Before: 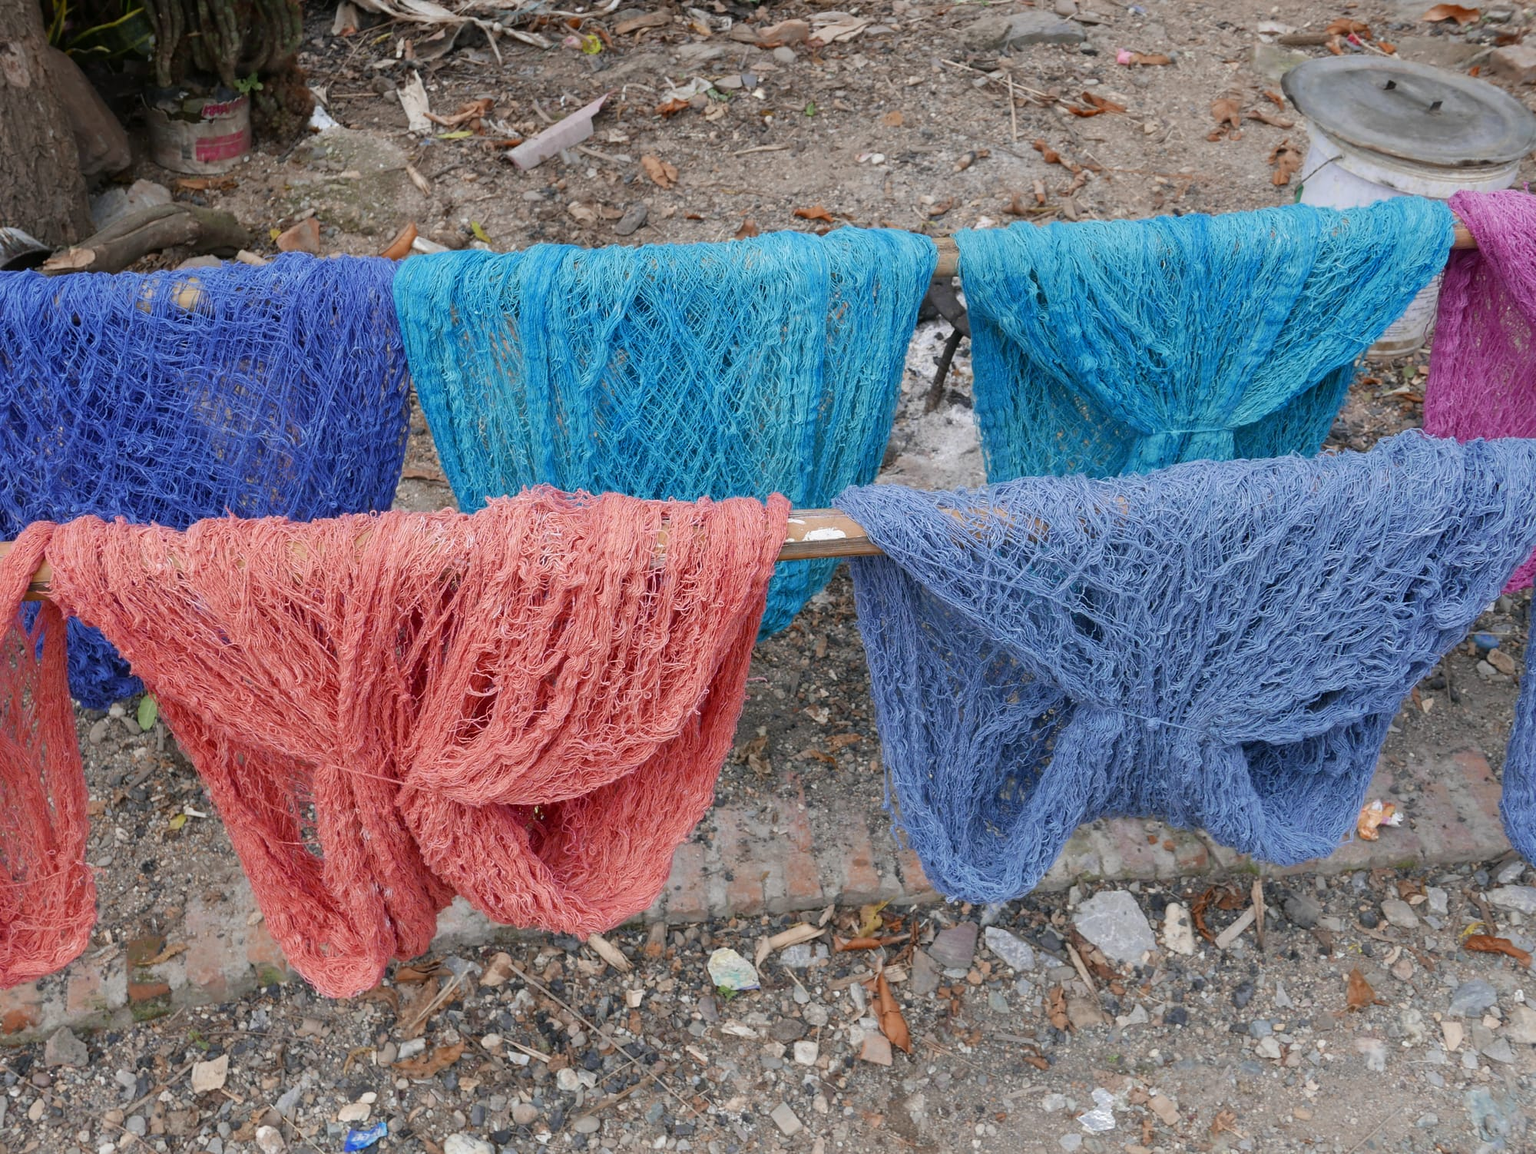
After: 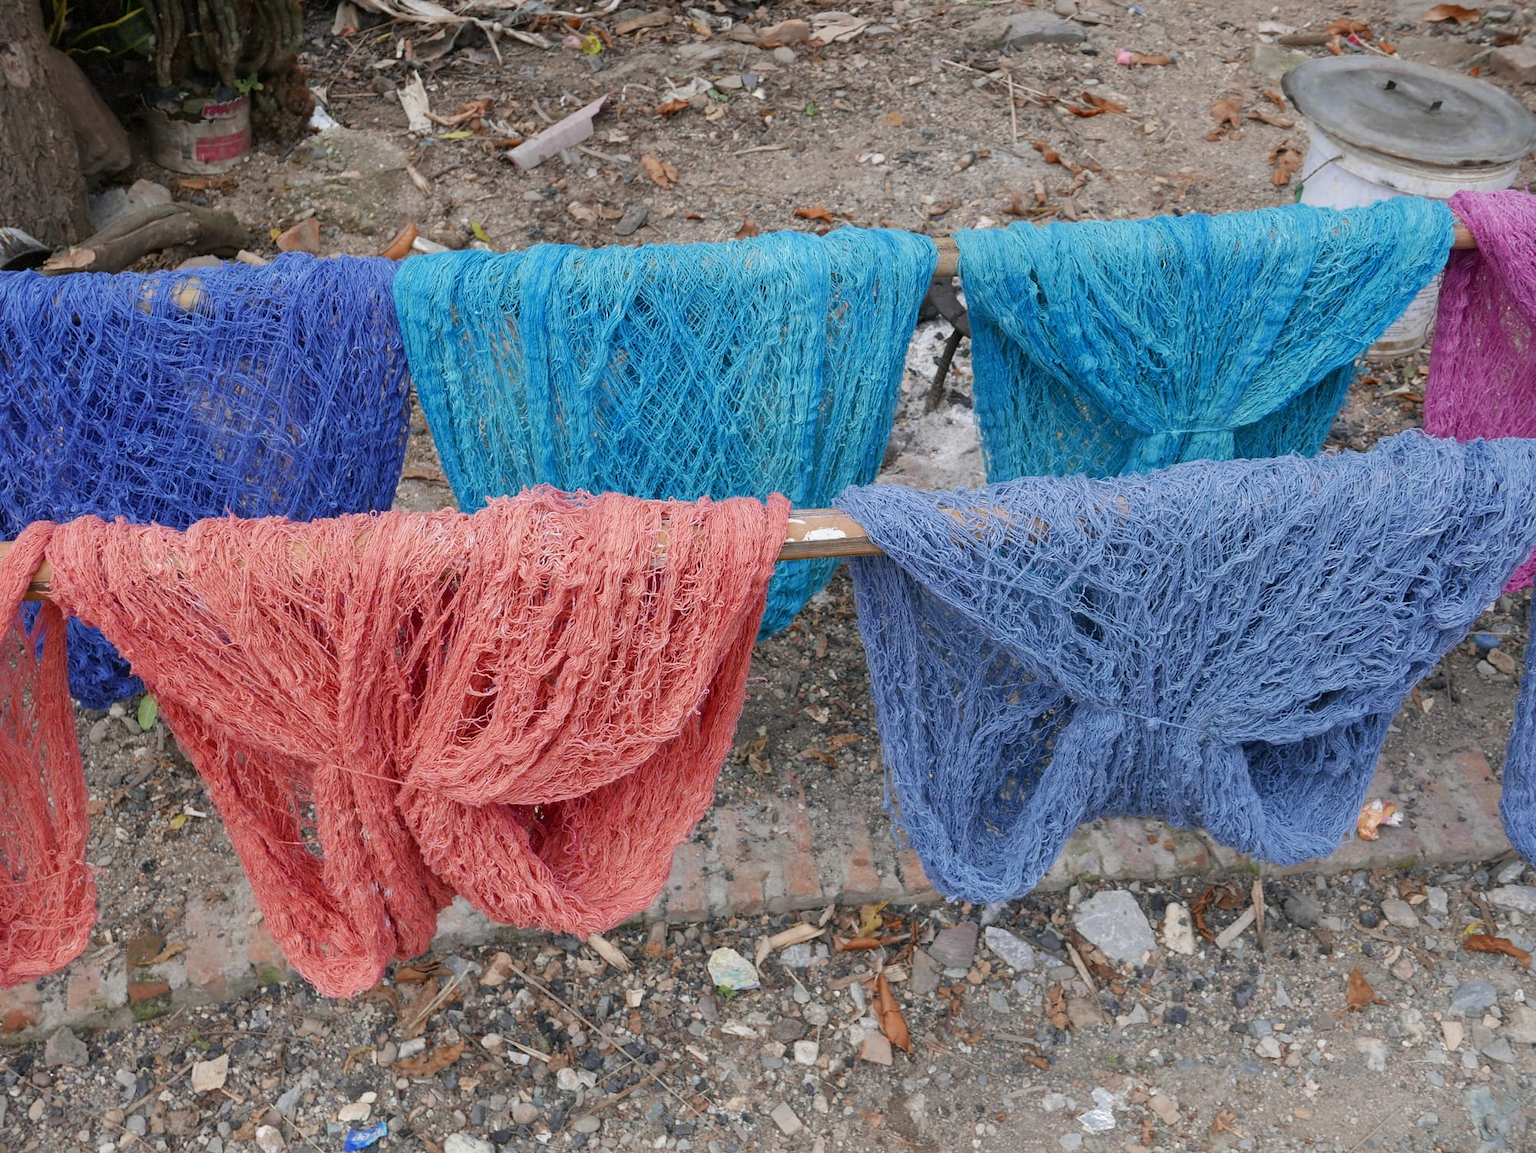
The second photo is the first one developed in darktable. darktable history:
vignetting: fall-off start 99.82%, brightness -0.433, saturation -0.188, dithering 8-bit output, unbound false
